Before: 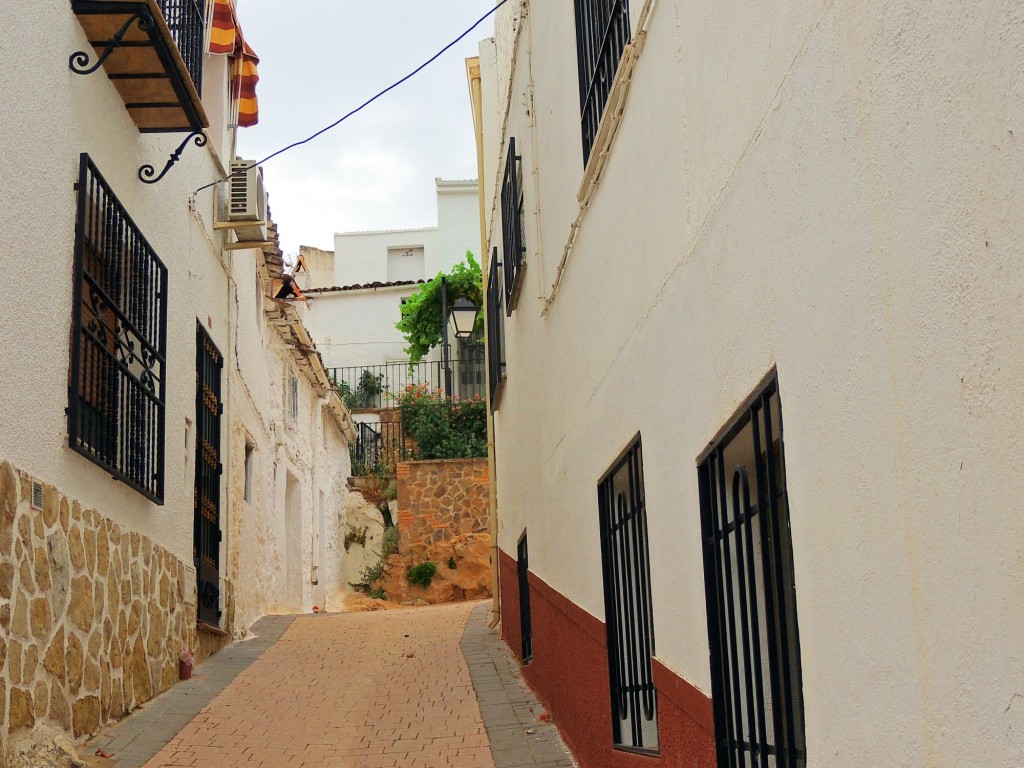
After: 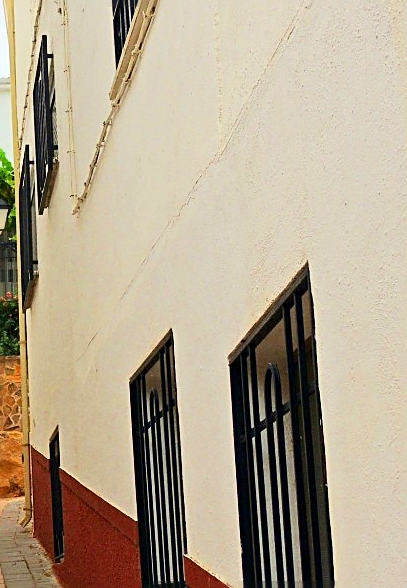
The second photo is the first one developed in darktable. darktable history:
crop: left 45.721%, top 13.393%, right 14.118%, bottom 10.01%
sharpen: radius 2.543, amount 0.636
contrast brightness saturation: contrast 0.23, brightness 0.1, saturation 0.29
